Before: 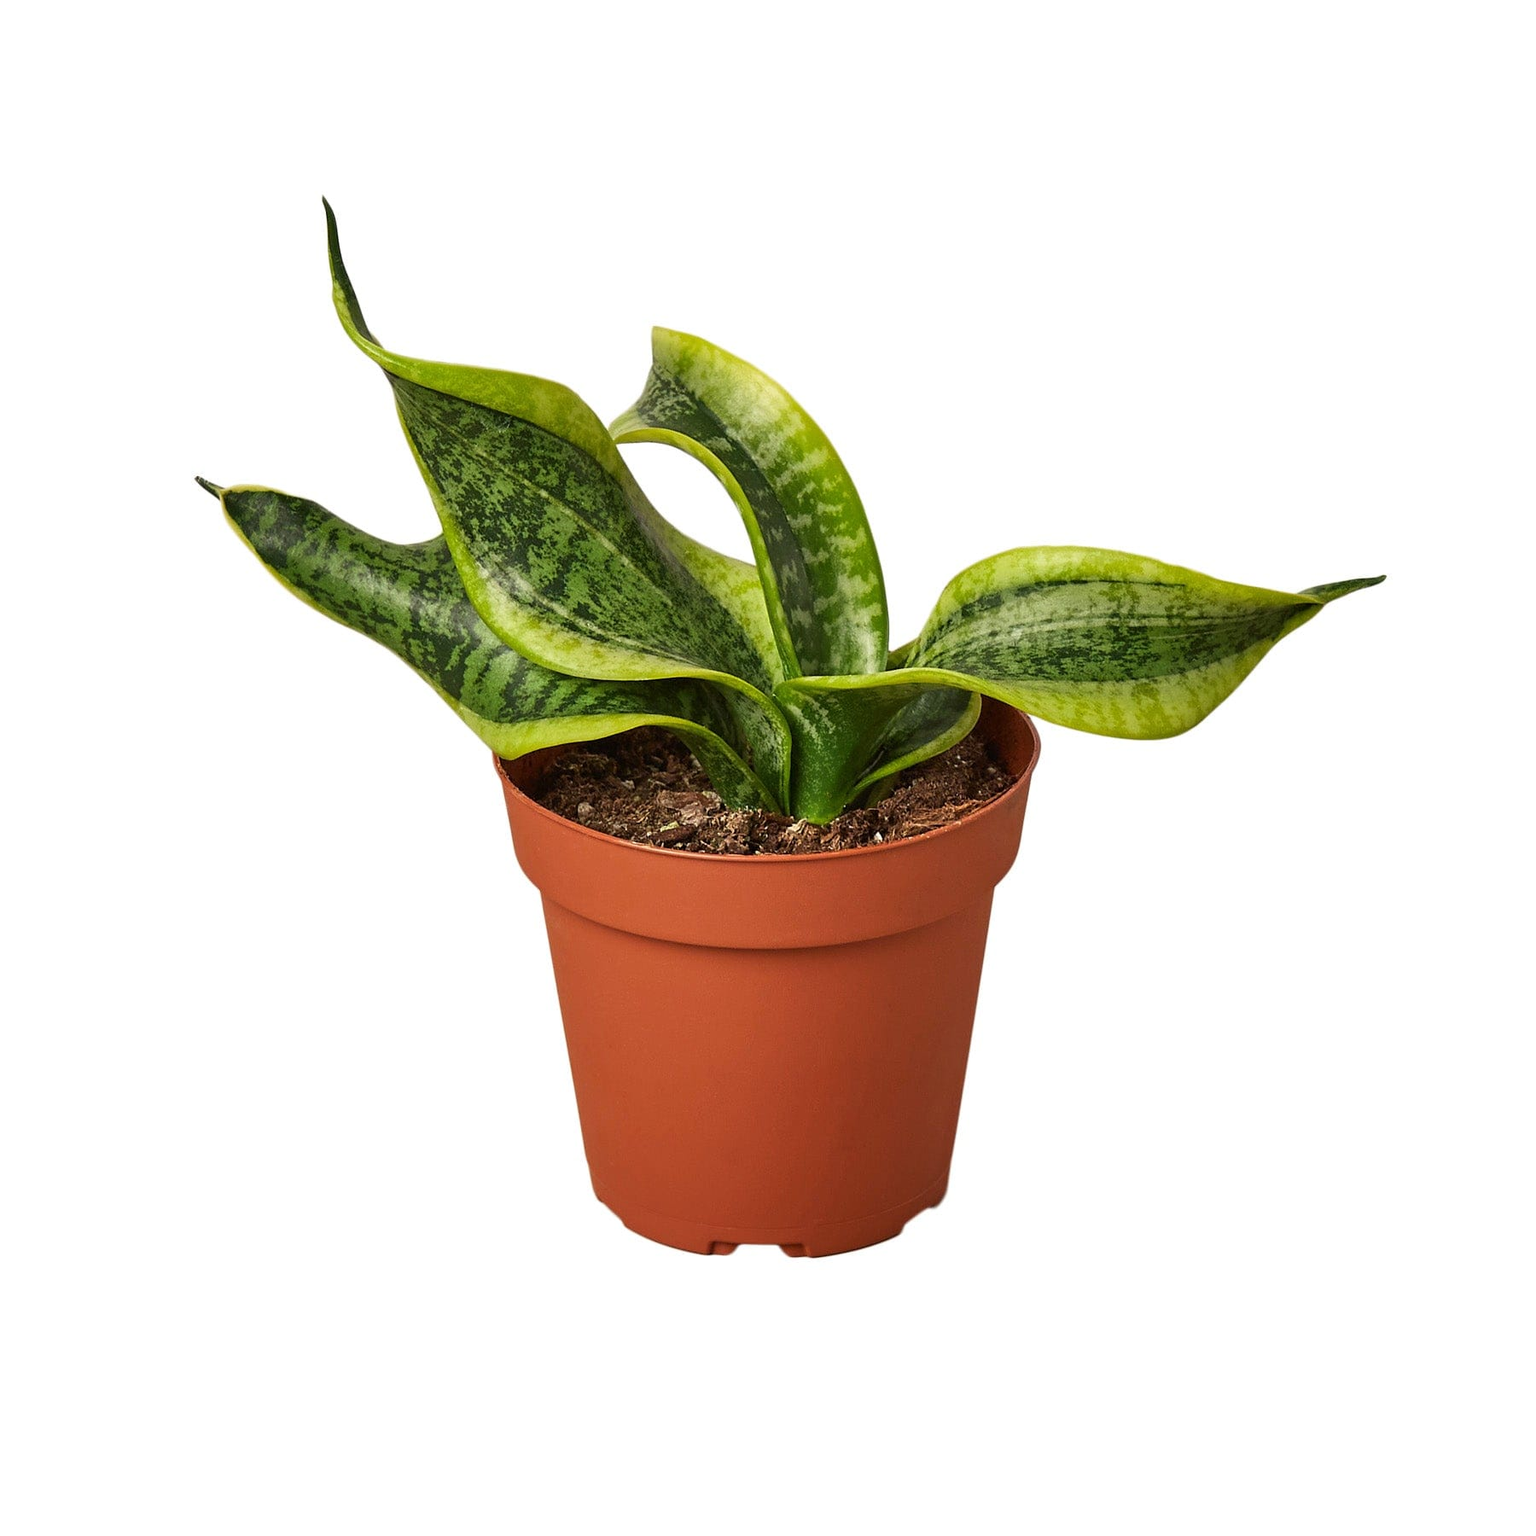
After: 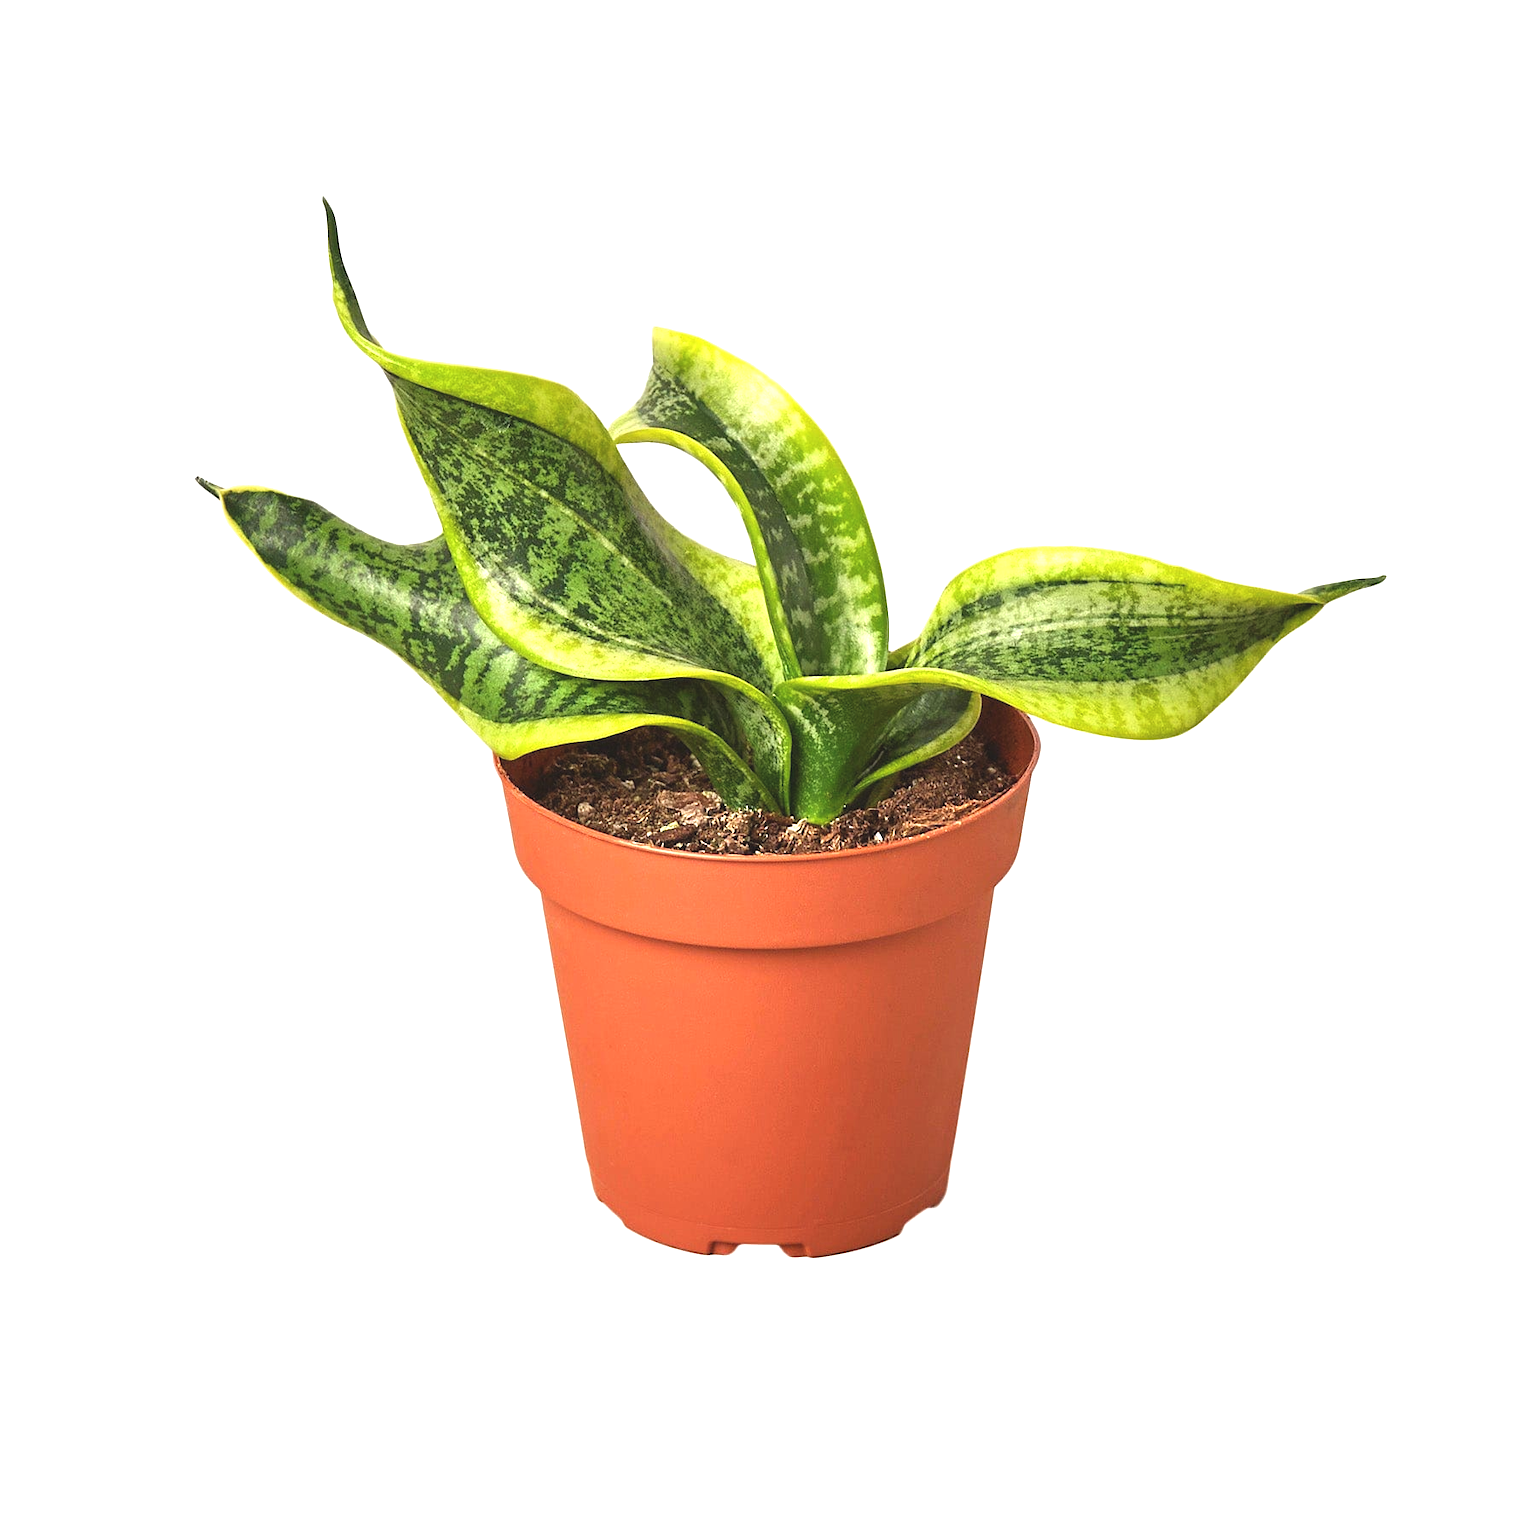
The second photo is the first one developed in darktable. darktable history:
exposure: black level correction -0.005, exposure 1 EV, compensate highlight preservation false
